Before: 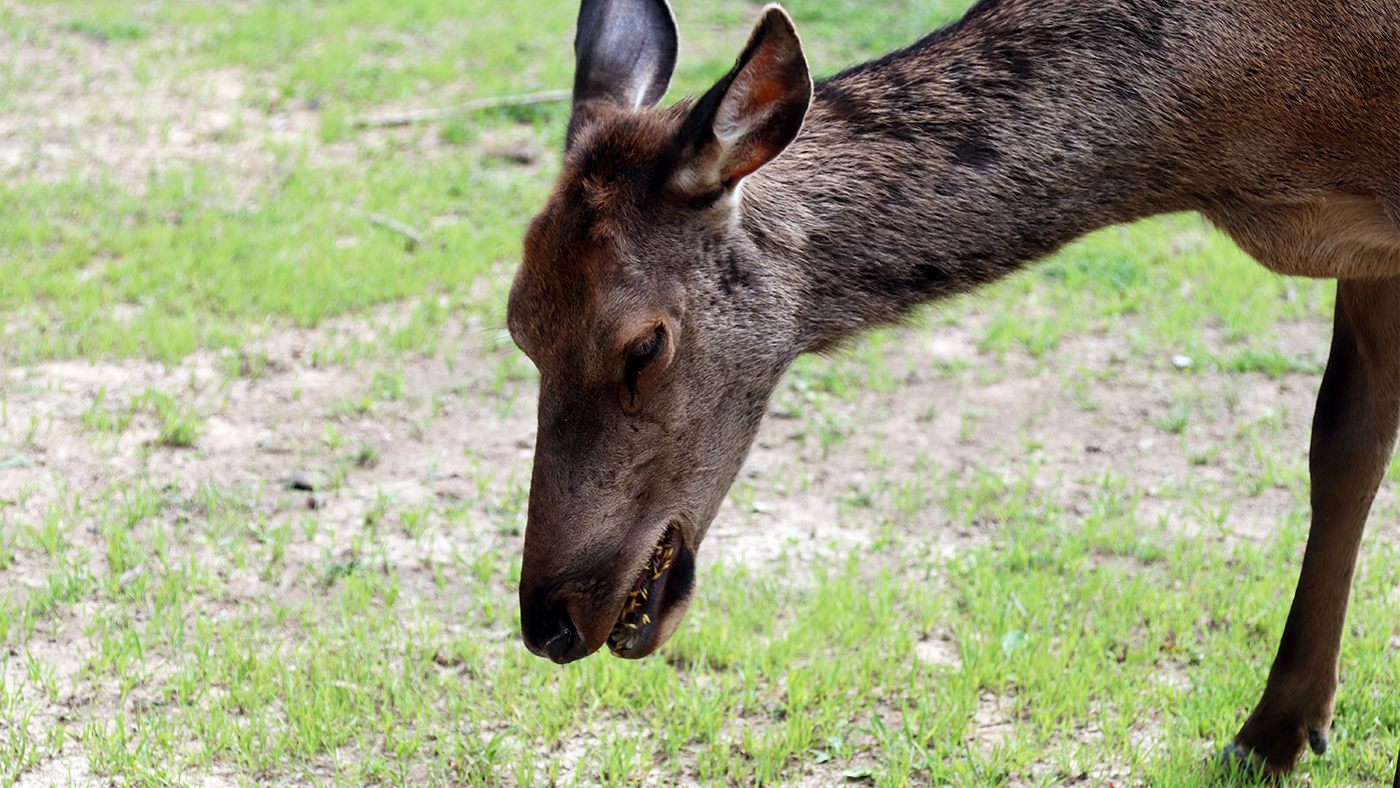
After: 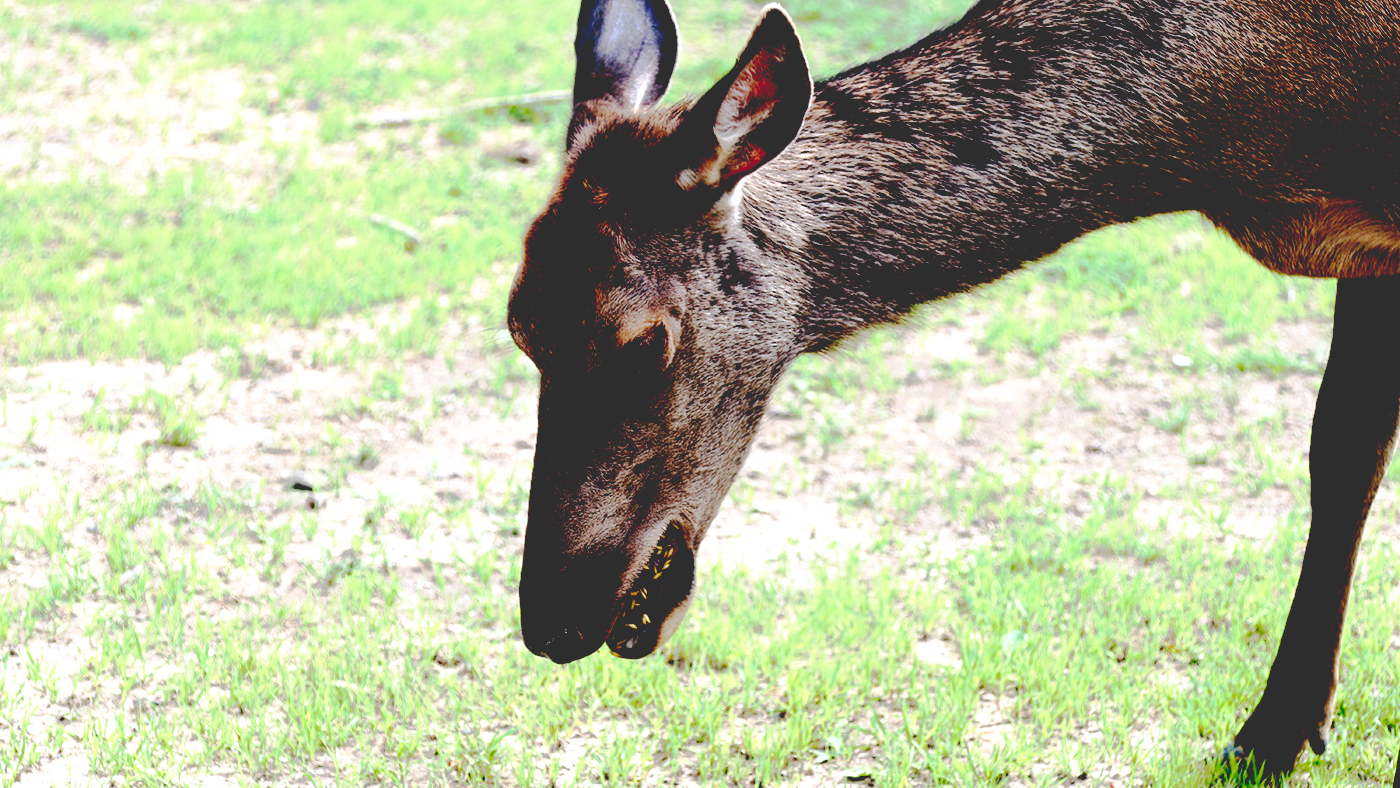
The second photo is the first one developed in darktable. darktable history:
tone equalizer: -8 EV -0.427 EV, -7 EV -0.418 EV, -6 EV -0.296 EV, -5 EV -0.193 EV, -3 EV 0.229 EV, -2 EV 0.353 EV, -1 EV 0.384 EV, +0 EV 0.42 EV
base curve: curves: ch0 [(0.065, 0.026) (0.236, 0.358) (0.53, 0.546) (0.777, 0.841) (0.924, 0.992)], preserve colors none
